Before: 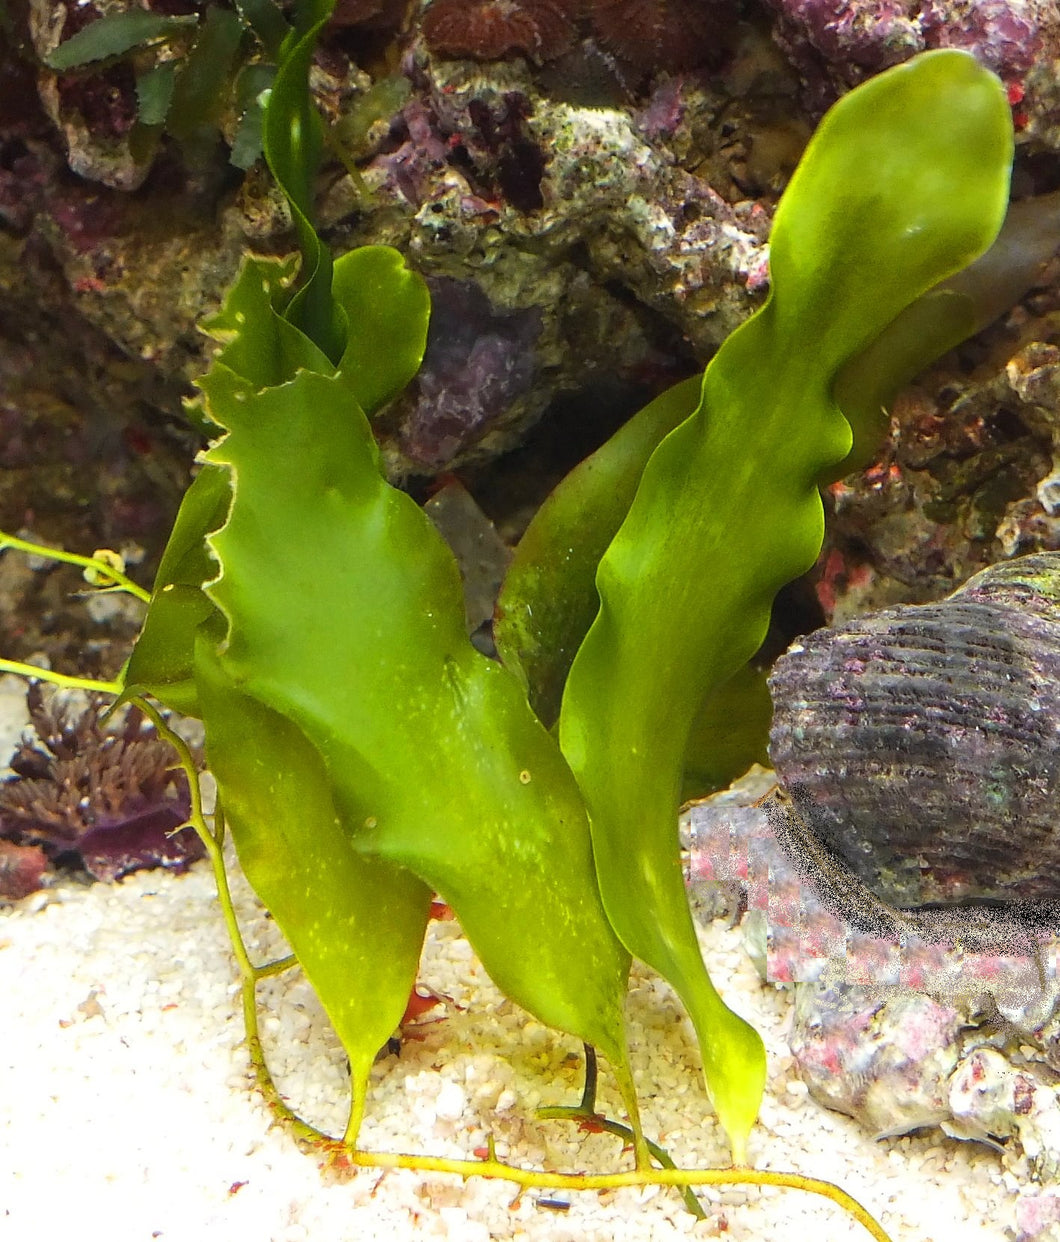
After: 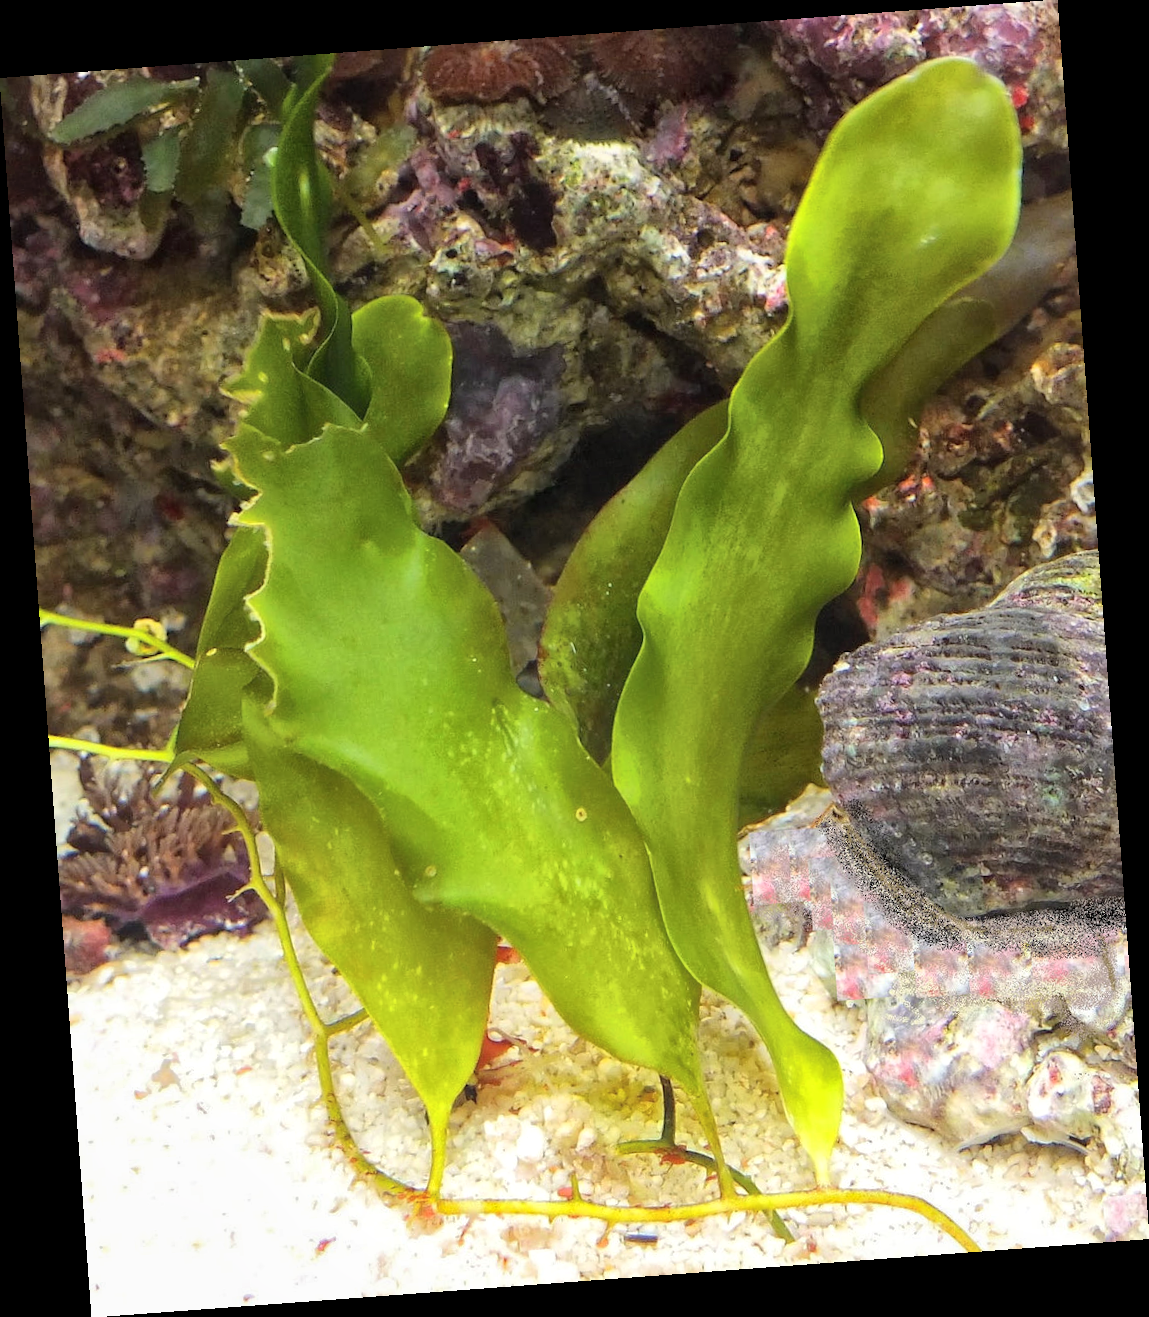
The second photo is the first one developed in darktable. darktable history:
rotate and perspective: rotation -4.25°, automatic cropping off
global tonemap: drago (1, 100), detail 1
